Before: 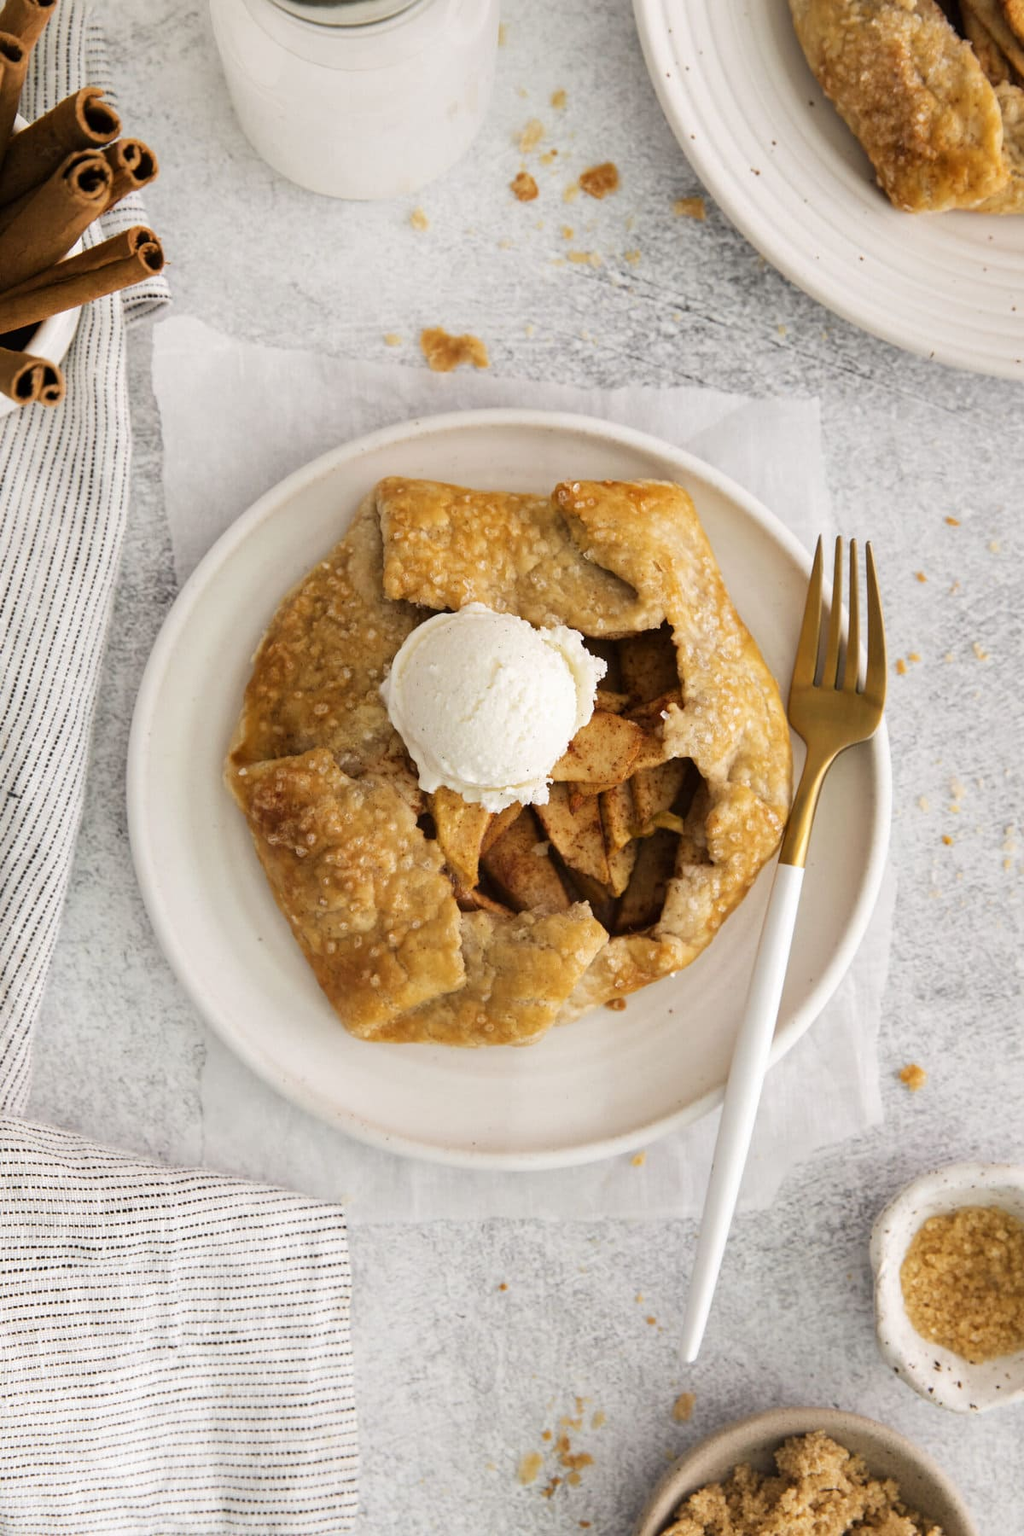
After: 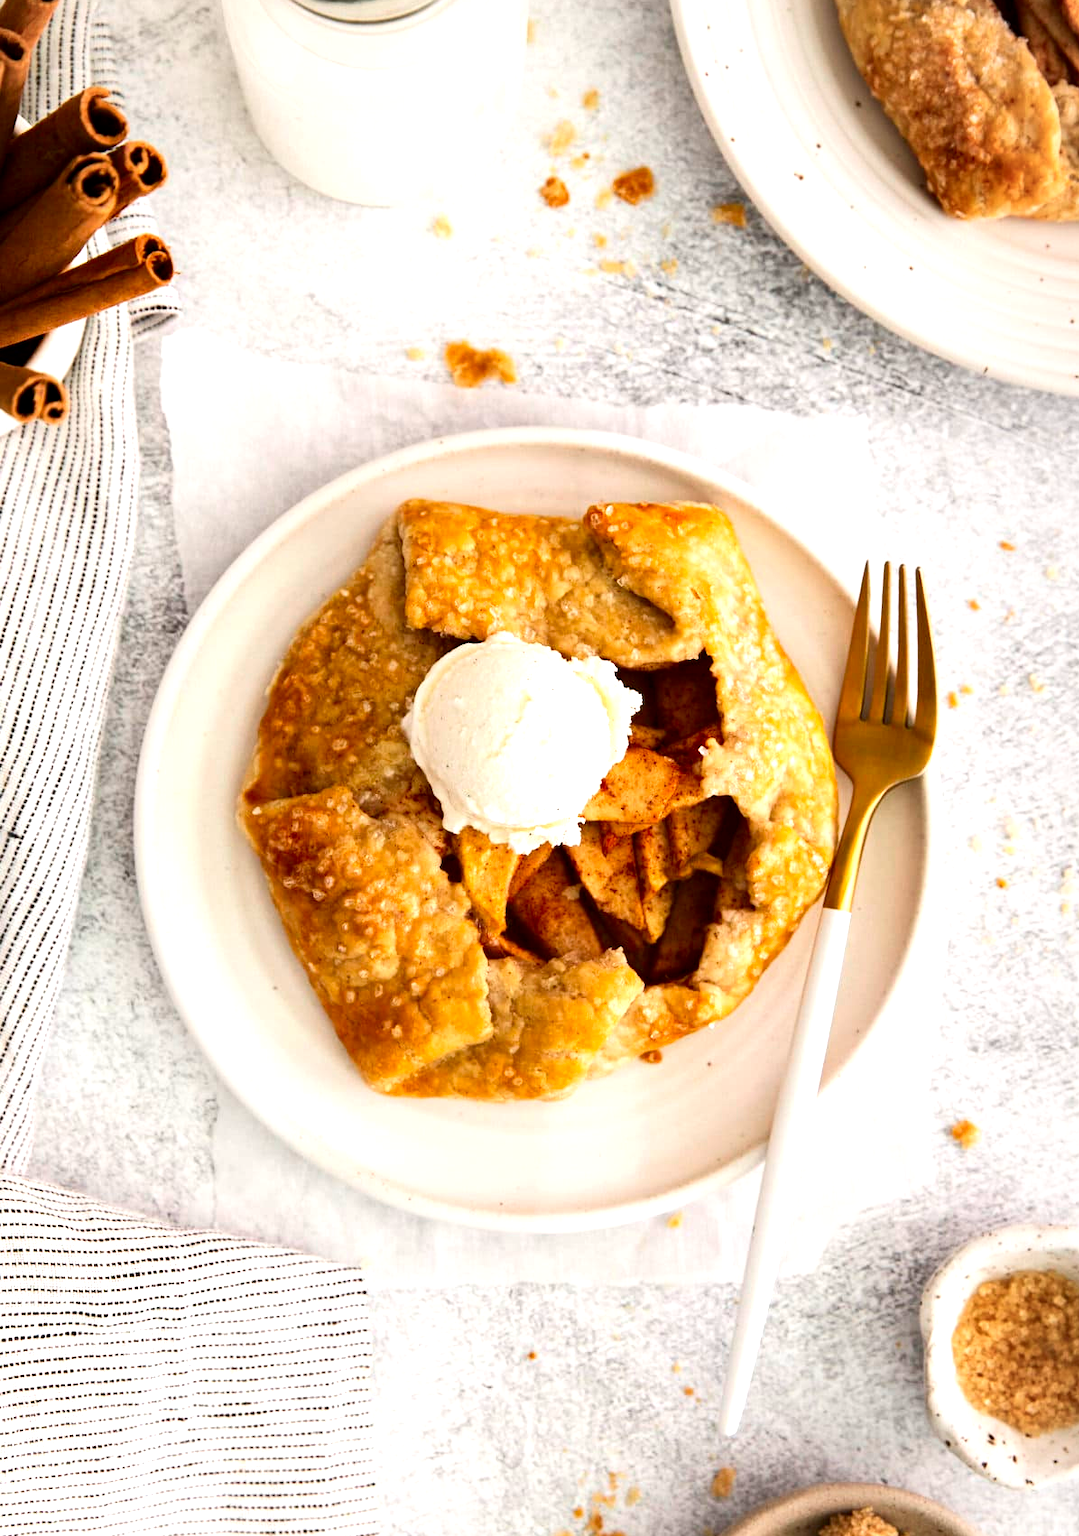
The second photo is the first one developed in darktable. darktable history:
crop: top 0.339%, right 0.261%, bottom 5.081%
contrast brightness saturation: contrast 0.122, brightness -0.119, saturation 0.201
exposure: exposure 0.699 EV, compensate highlight preservation false
vignetting: fall-off start 96.2%, fall-off radius 99.07%, brightness -0.19, saturation -0.299, center (-0.121, -0.003), width/height ratio 0.614
base curve: curves: ch0 [(0, 0) (0.297, 0.298) (1, 1)], preserve colors none
shadows and highlights: shadows 20.44, highlights -21.05, highlights color adjustment 77.78%, soften with gaussian
